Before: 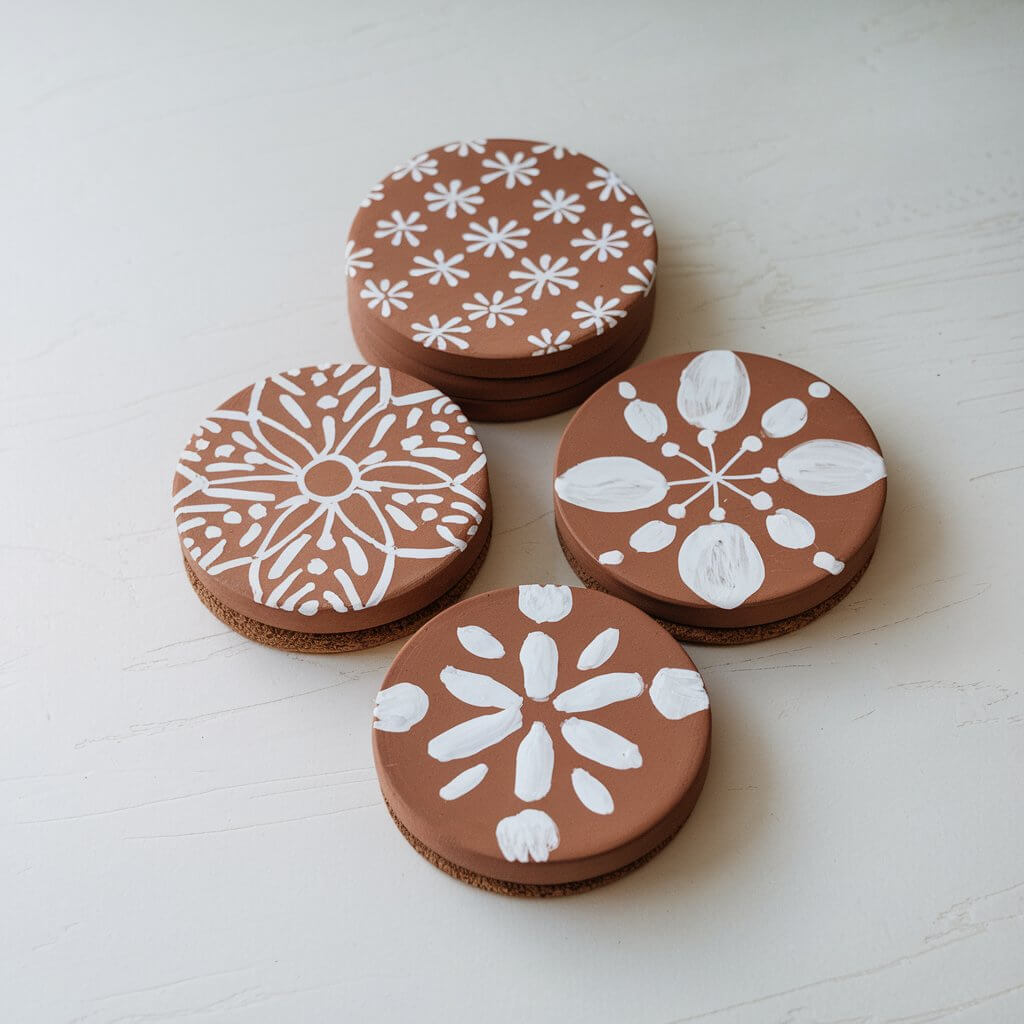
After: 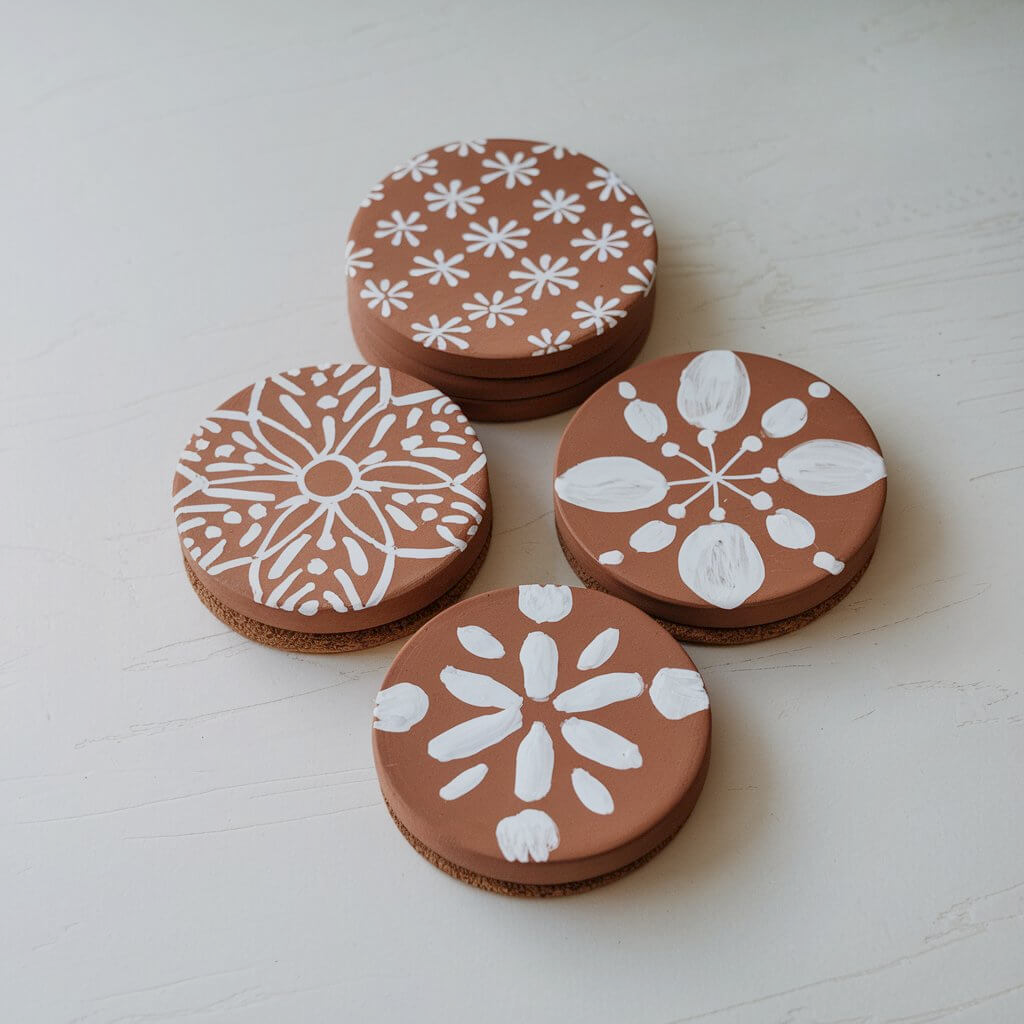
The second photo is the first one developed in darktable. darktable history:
color balance rgb: perceptual saturation grading › global saturation -0.31%, global vibrance -8%, contrast -13%, saturation formula JzAzBz (2021)
local contrast: mode bilateral grid, contrast 20, coarseness 50, detail 120%, midtone range 0.2
